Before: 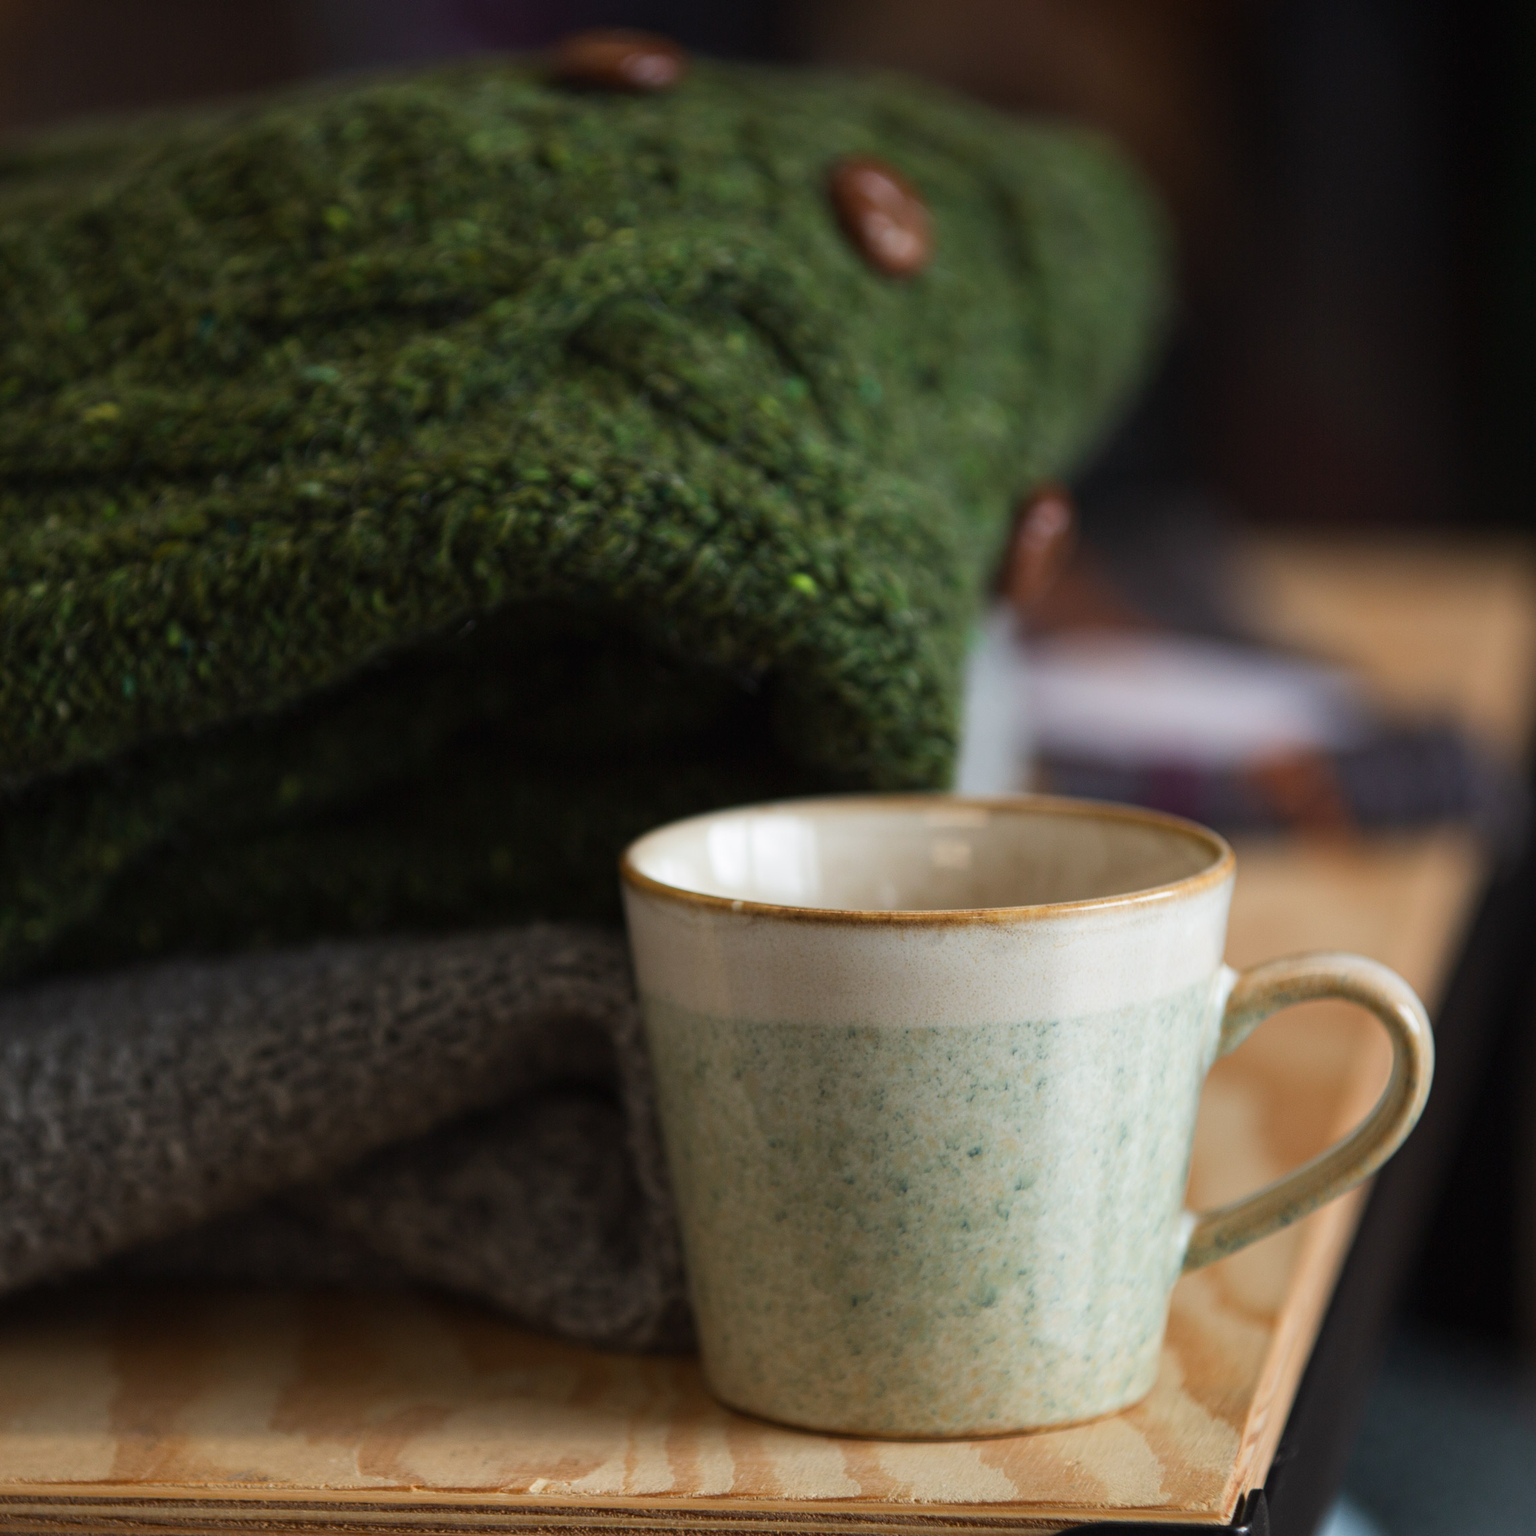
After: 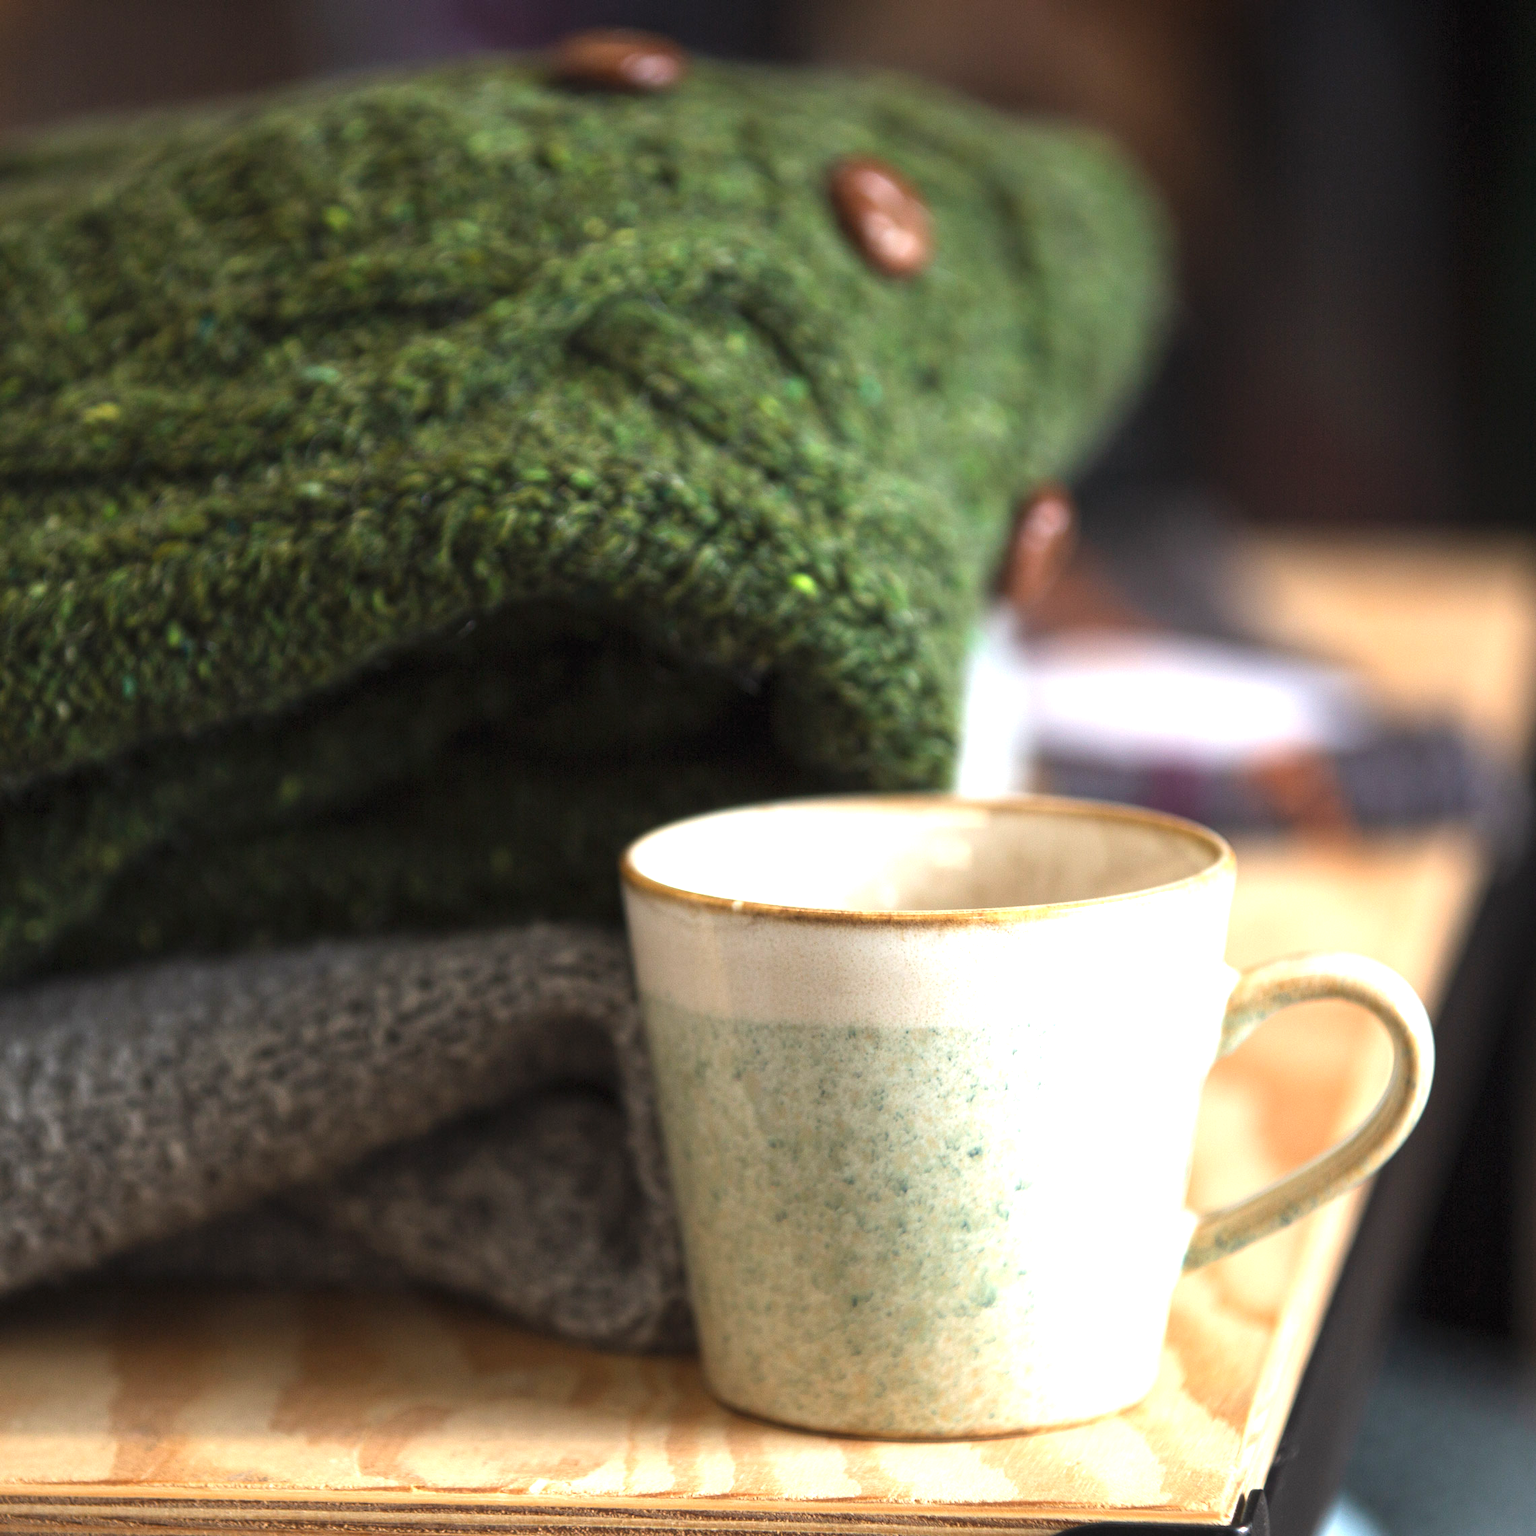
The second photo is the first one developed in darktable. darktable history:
exposure: black level correction 0, exposure 1.45 EV, compensate exposure bias true, compensate highlight preservation false
levels: levels [0.026, 0.507, 0.987]
haze removal: strength -0.09, distance 0.358, compatibility mode true, adaptive false
